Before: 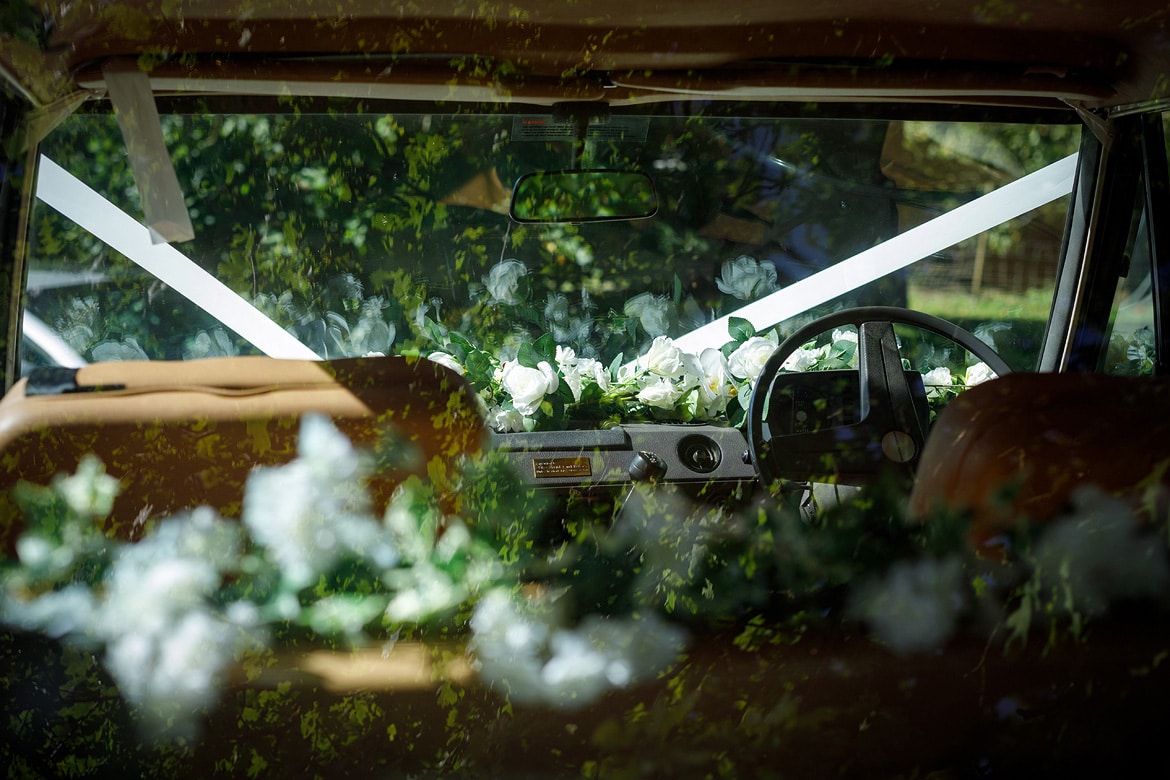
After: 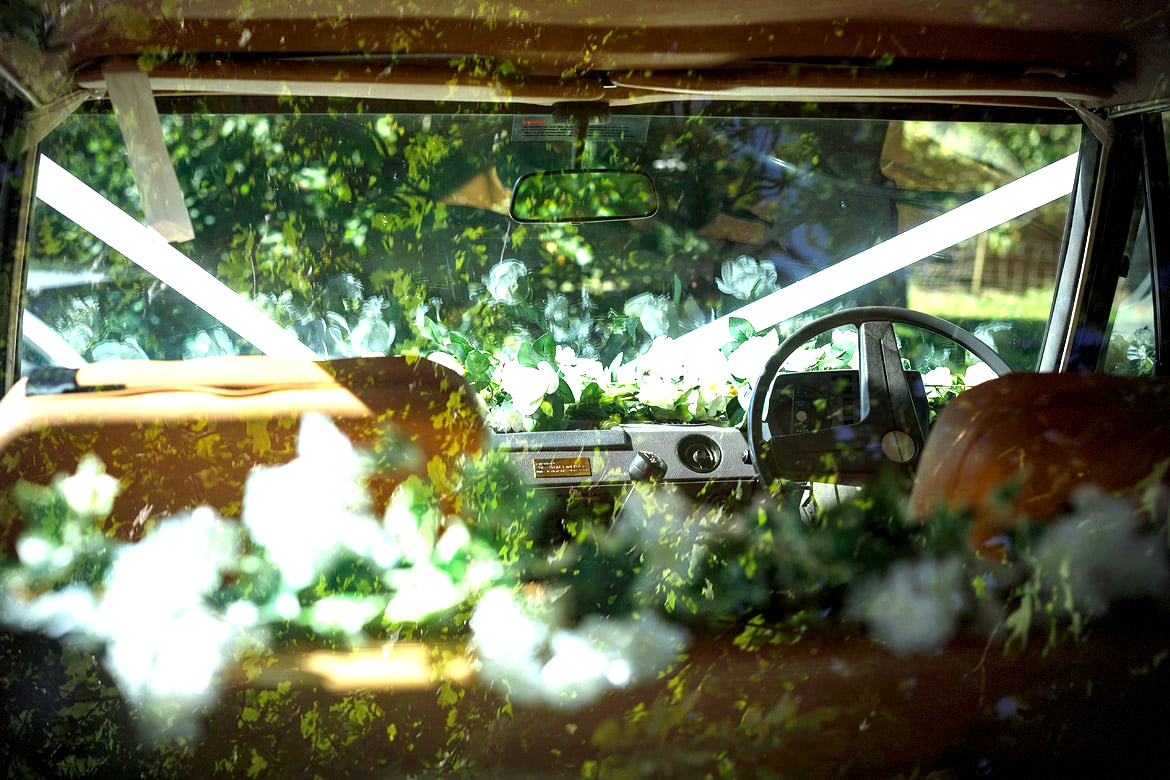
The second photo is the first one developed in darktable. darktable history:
vignetting: brightness -0.688, center (-0.032, -0.048), dithering 8-bit output
exposure: black level correction 0.001, exposure 1.731 EV, compensate highlight preservation false
